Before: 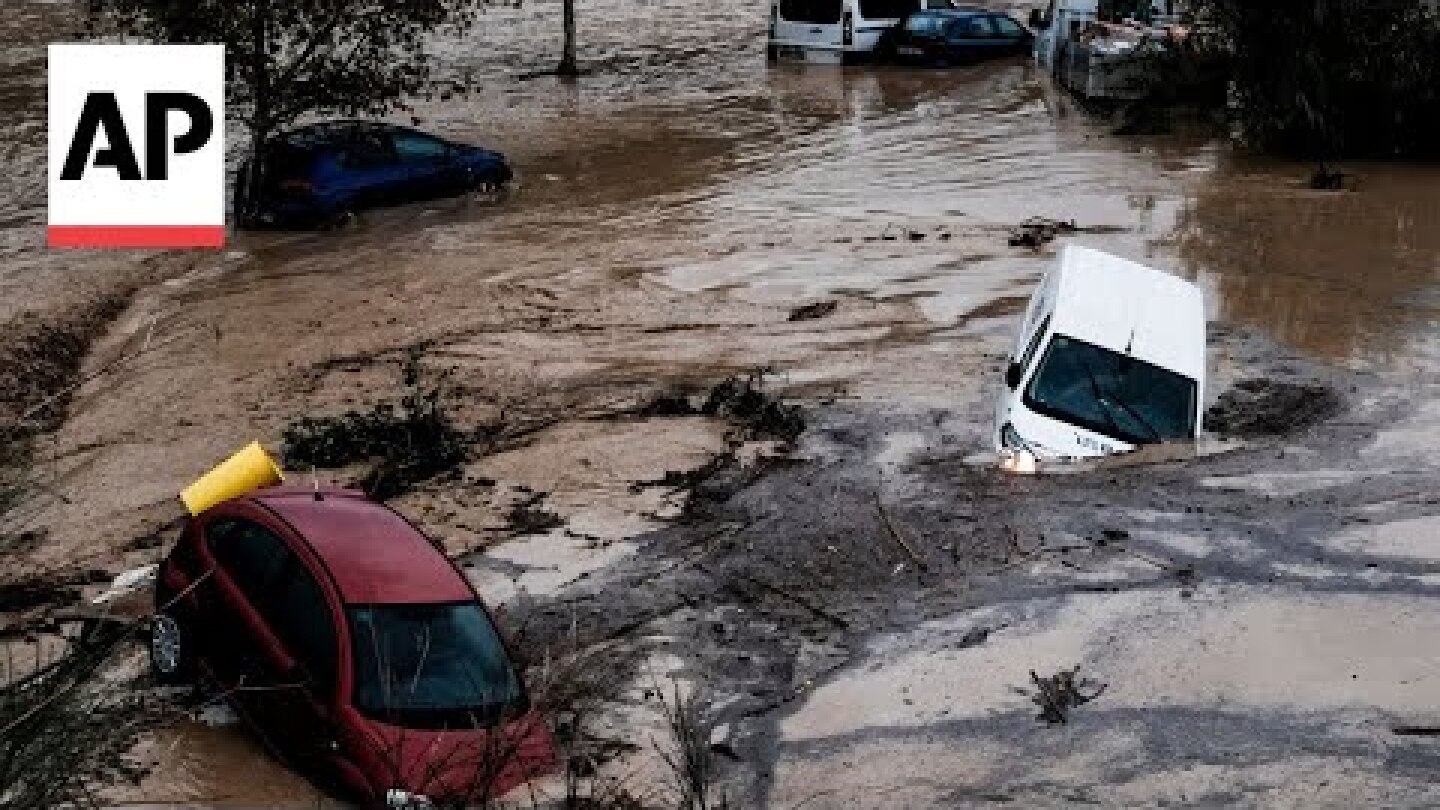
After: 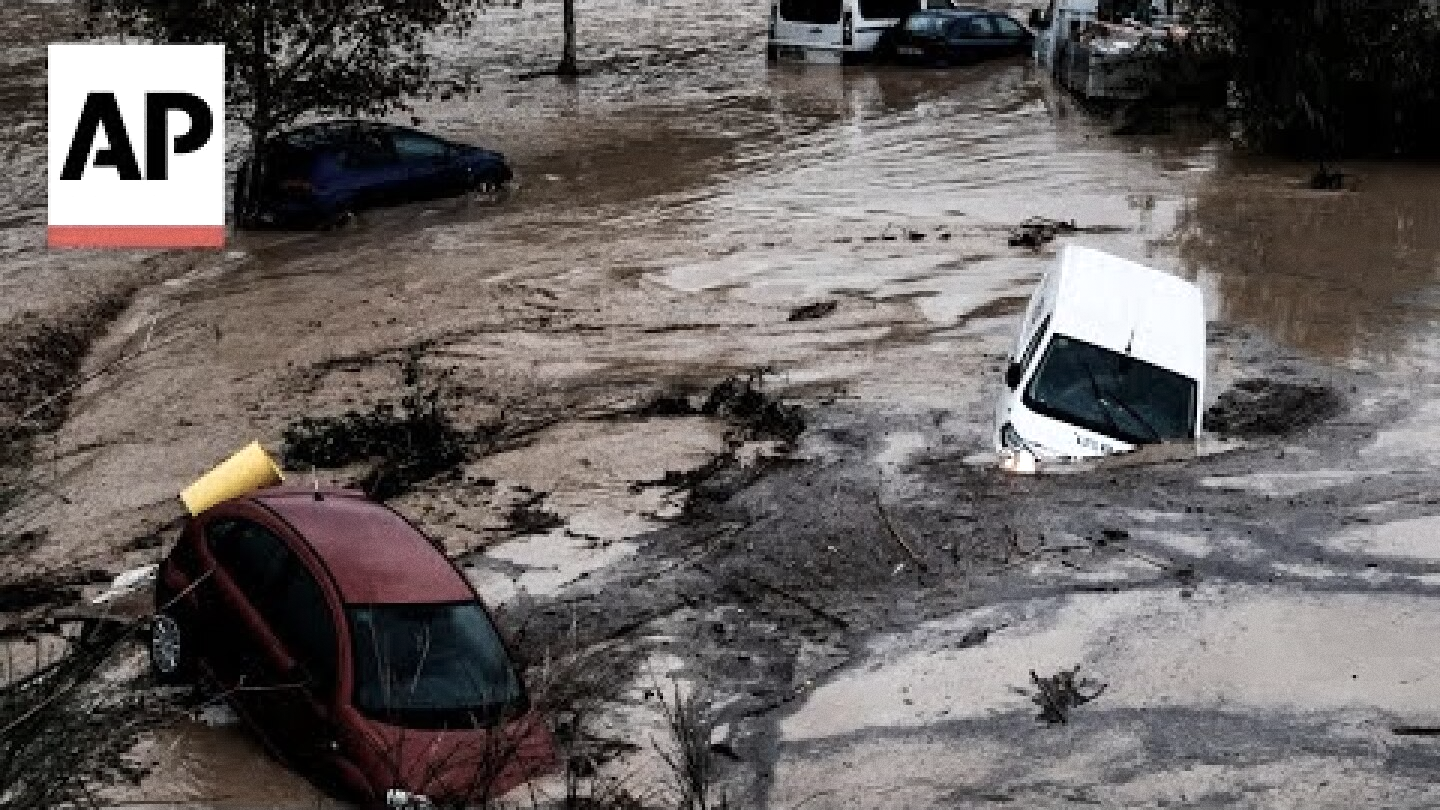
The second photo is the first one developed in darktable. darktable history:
grain: coarseness 0.09 ISO
exposure: exposure 0.191 EV, compensate highlight preservation false
contrast brightness saturation: contrast 0.1, saturation -0.36
